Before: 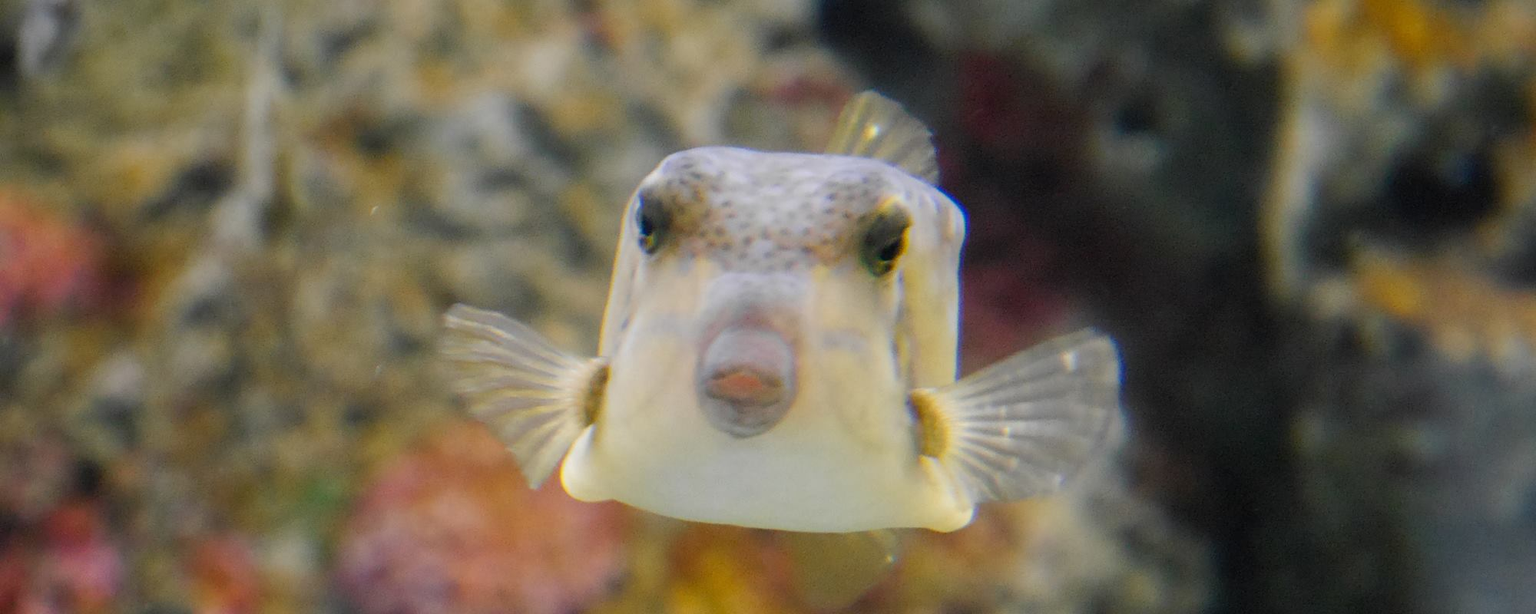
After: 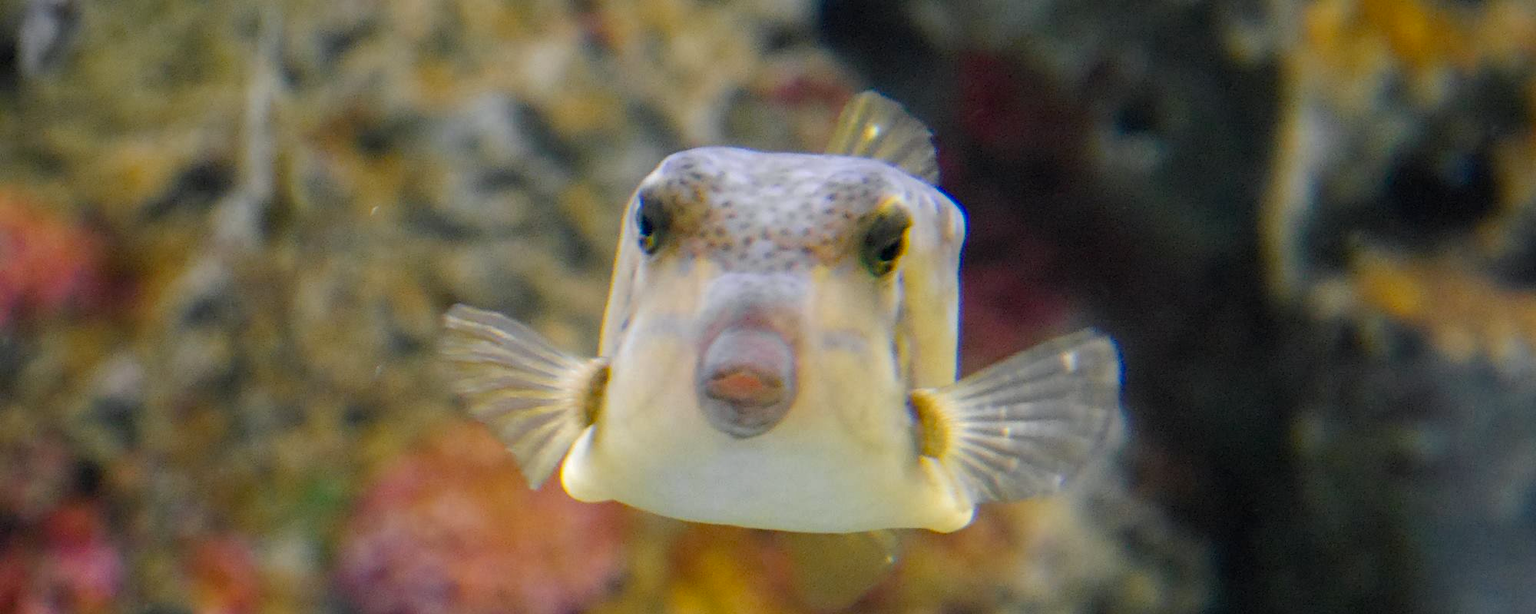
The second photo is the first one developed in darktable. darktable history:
haze removal: strength 0.29, distance 0.251, compatibility mode true
